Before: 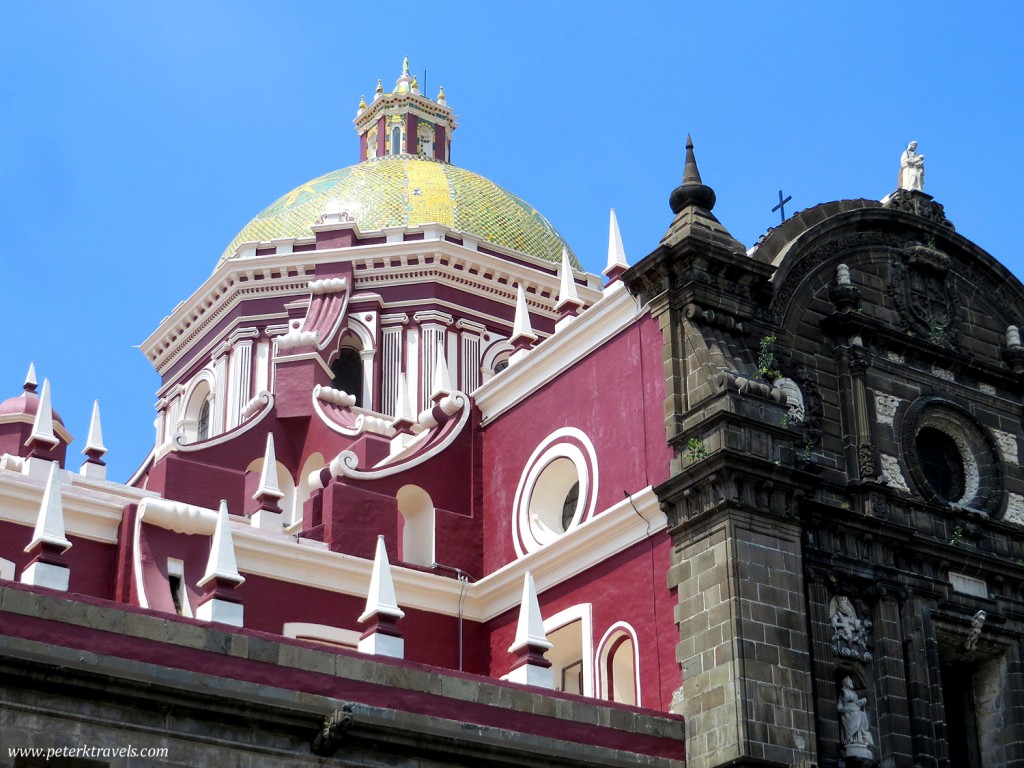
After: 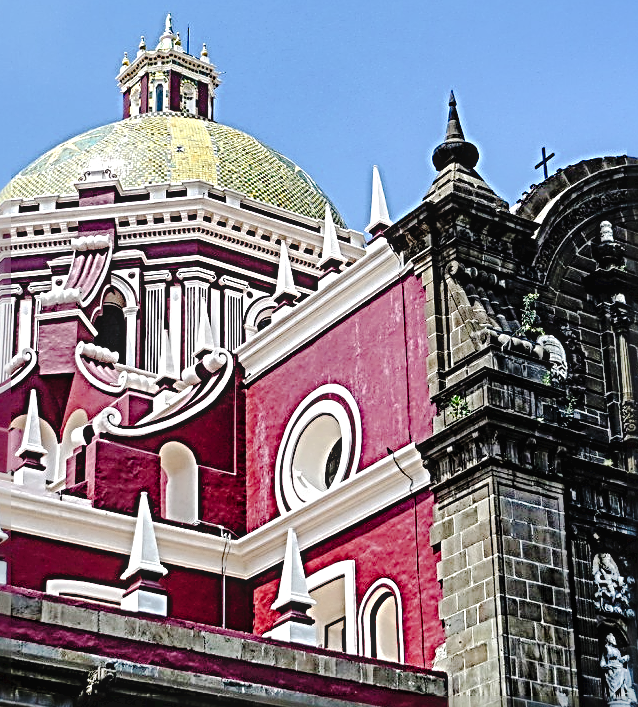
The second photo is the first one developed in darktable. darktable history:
shadows and highlights: soften with gaussian
crop and rotate: left 23.161%, top 5.627%, right 14.452%, bottom 2.27%
sharpen: radius 4.027, amount 1.988
tone curve: curves: ch0 [(0, 0) (0.003, 0.013) (0.011, 0.012) (0.025, 0.011) (0.044, 0.016) (0.069, 0.029) (0.1, 0.045) (0.136, 0.074) (0.177, 0.123) (0.224, 0.207) (0.277, 0.313) (0.335, 0.414) (0.399, 0.509) (0.468, 0.599) (0.543, 0.663) (0.623, 0.728) (0.709, 0.79) (0.801, 0.854) (0.898, 0.925) (1, 1)], preserve colors none
local contrast: on, module defaults
